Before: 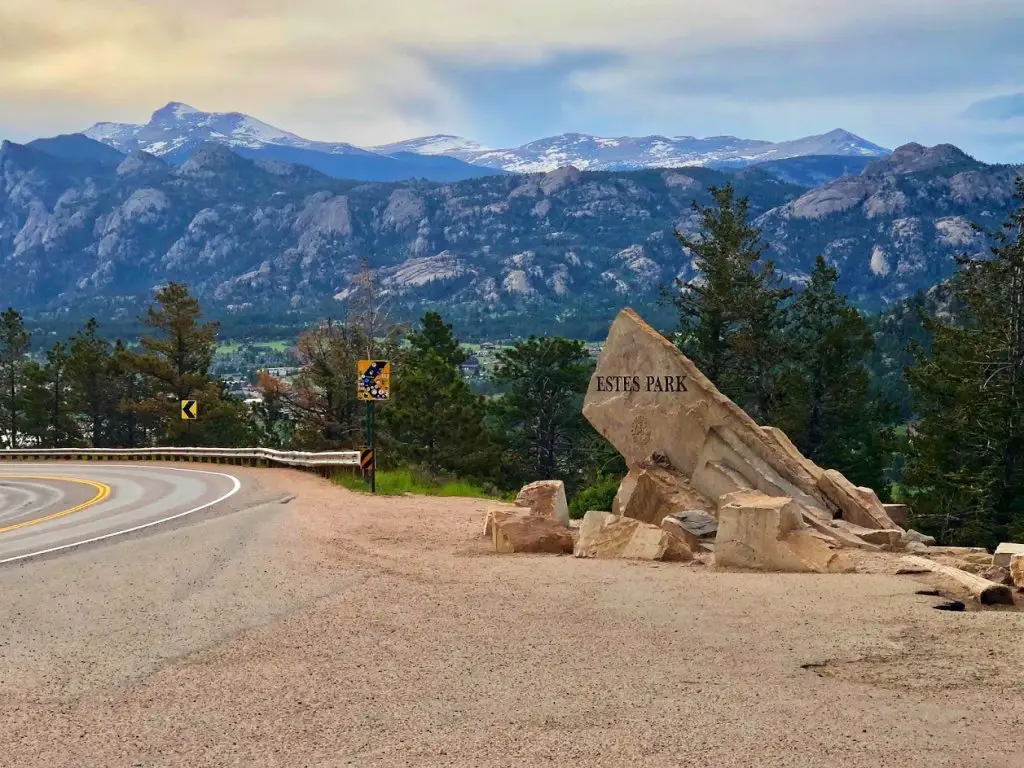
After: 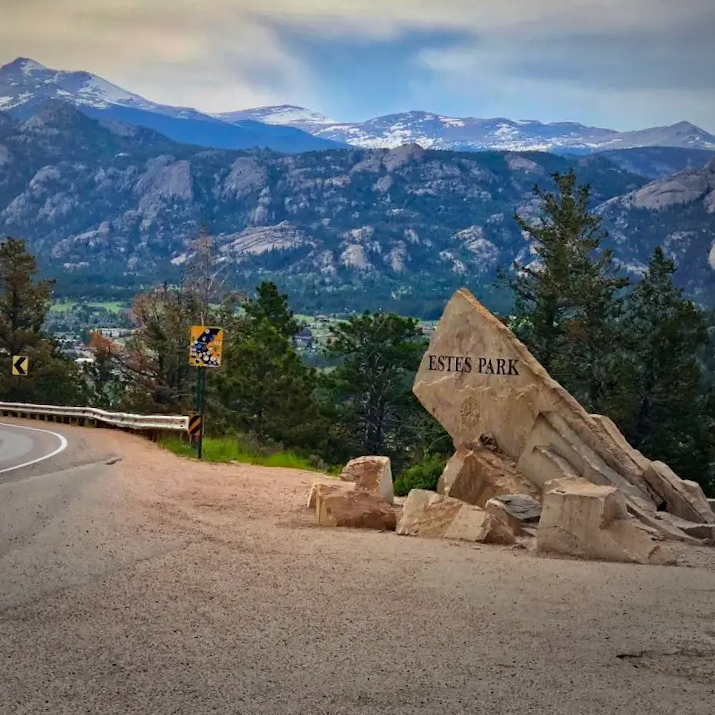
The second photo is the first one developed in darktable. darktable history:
crop and rotate: angle -3.2°, left 14.048%, top 0.015%, right 10.97%, bottom 0.054%
vignetting: fall-off start 67.46%, fall-off radius 67.13%, center (-0.067, -0.317), automatic ratio true, unbound false
shadows and highlights: shadows color adjustment 98.01%, highlights color adjustment 58.02%, soften with gaussian
haze removal: compatibility mode true, adaptive false
